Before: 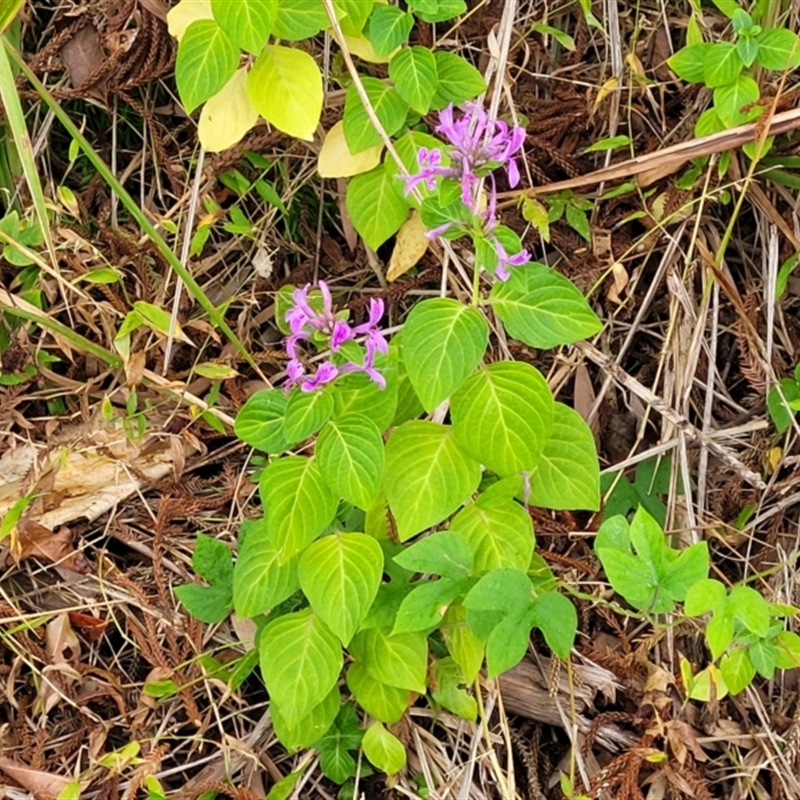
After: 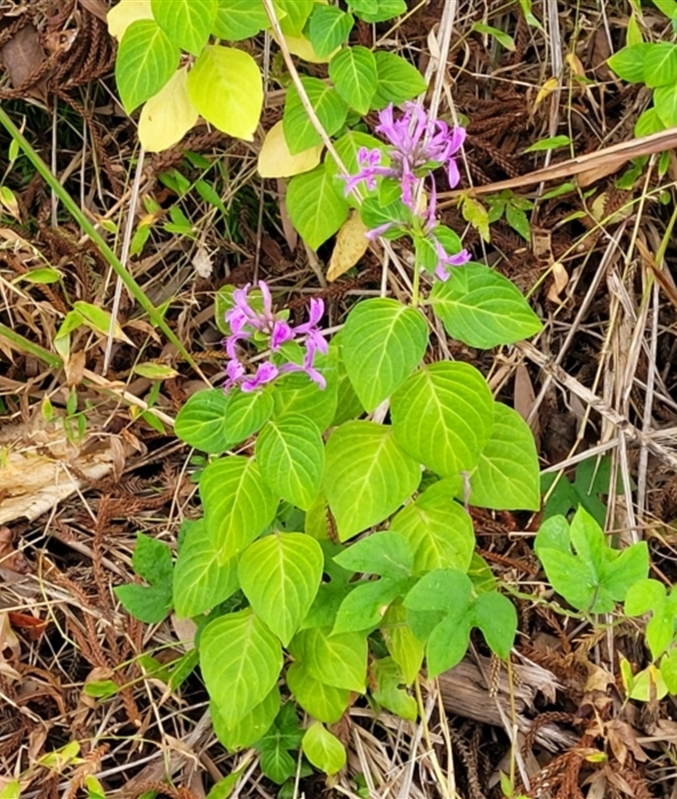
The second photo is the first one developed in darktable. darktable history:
crop: left 7.521%, right 7.847%
